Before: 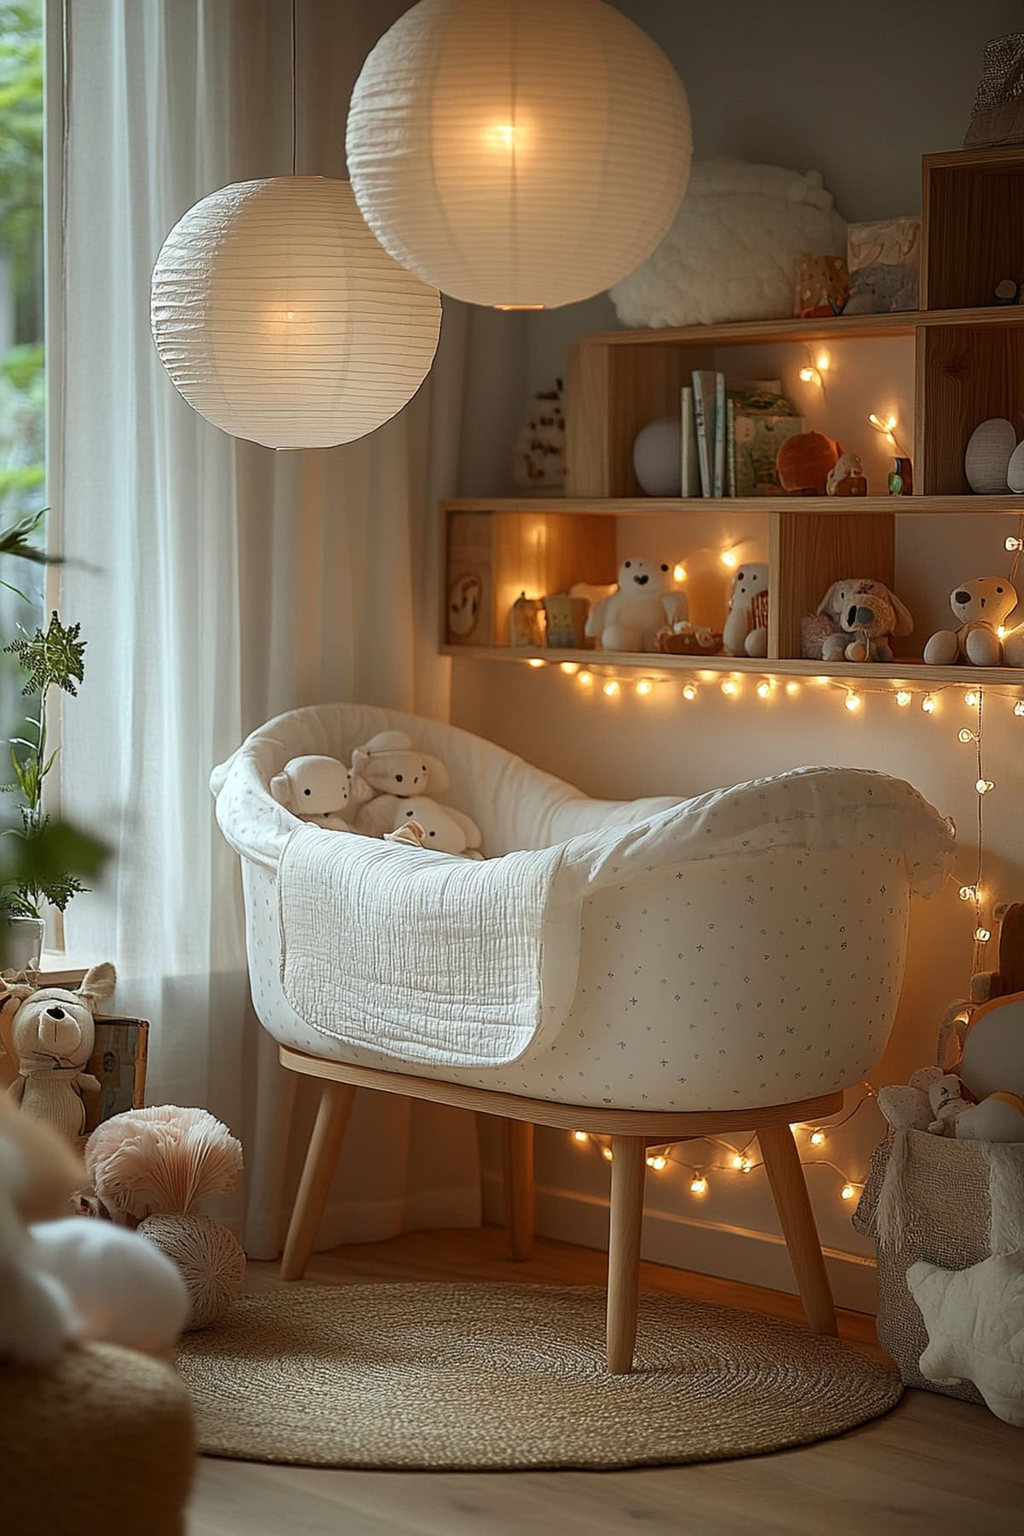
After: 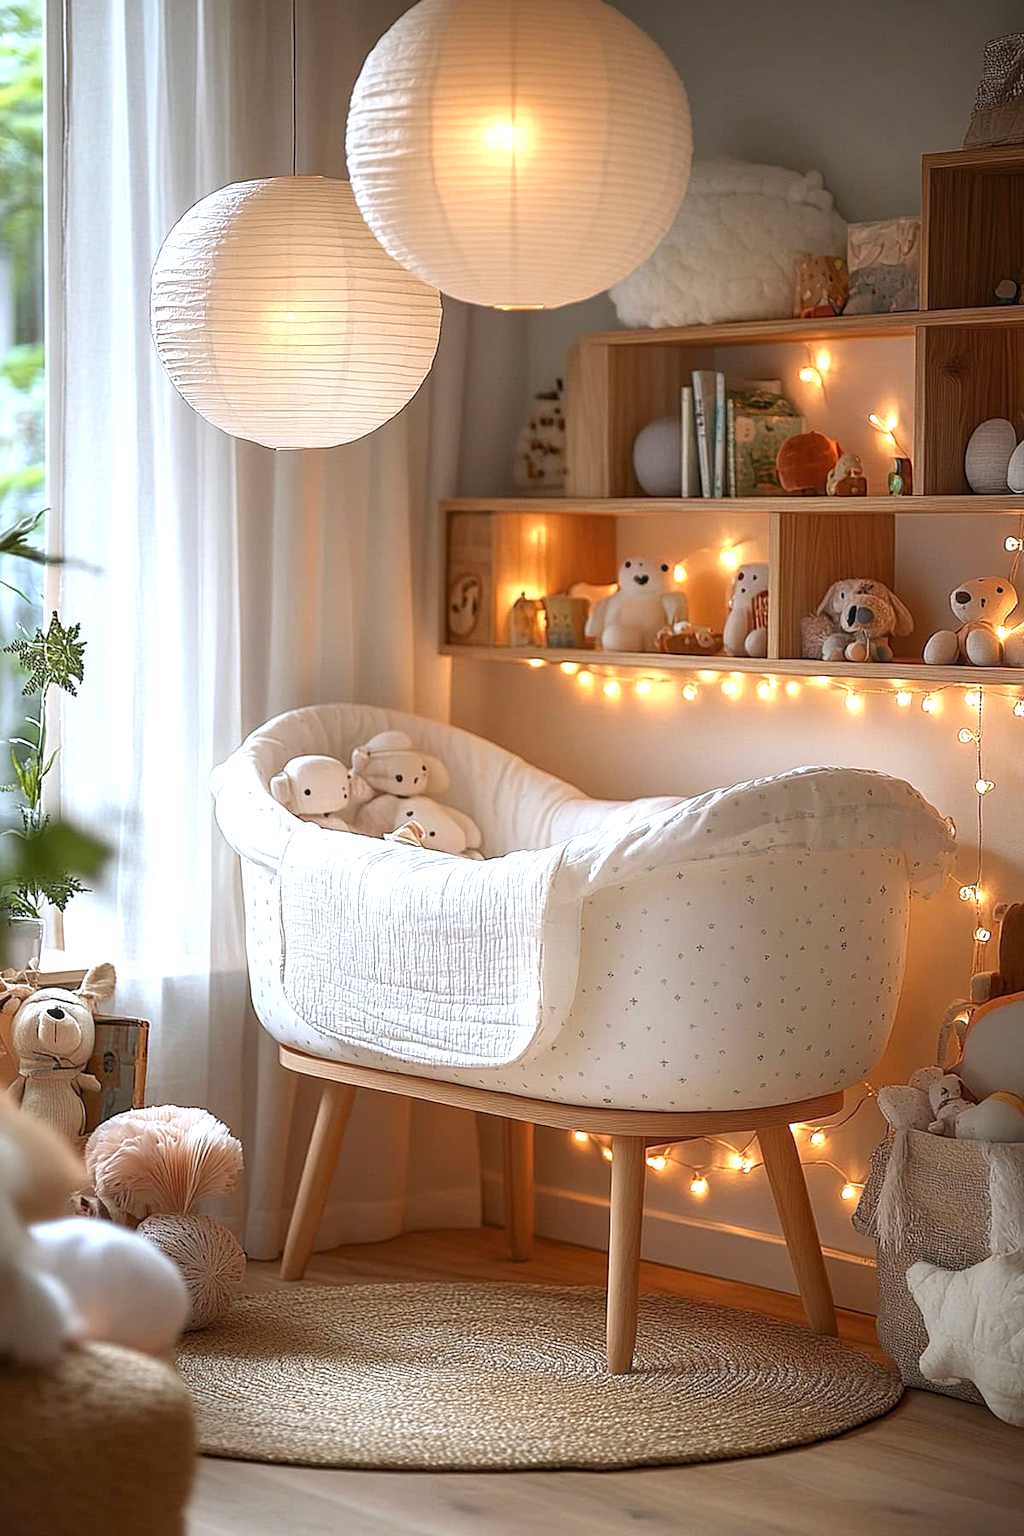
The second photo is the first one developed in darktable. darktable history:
local contrast: detail 115%
white balance: red 1.004, blue 1.096
exposure: exposure 0.943 EV, compensate highlight preservation false
